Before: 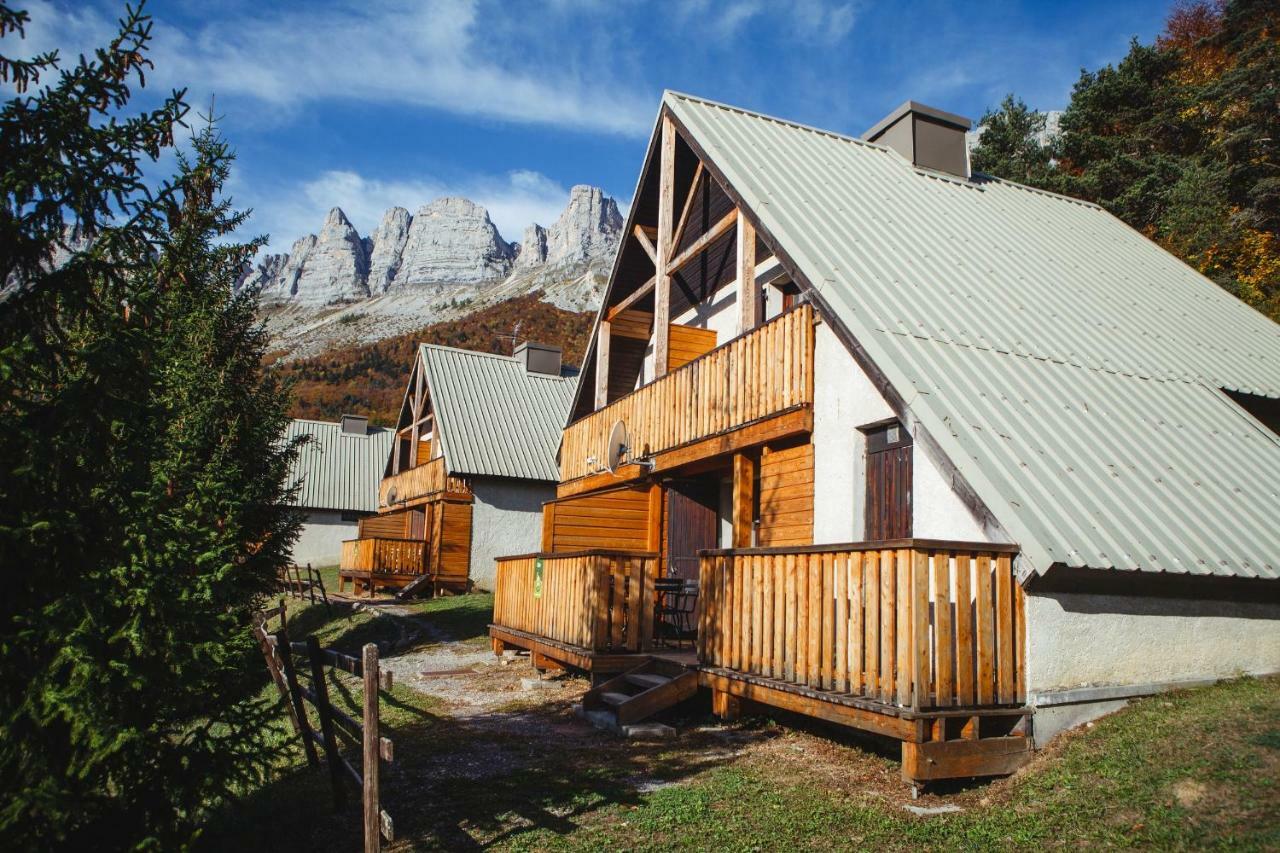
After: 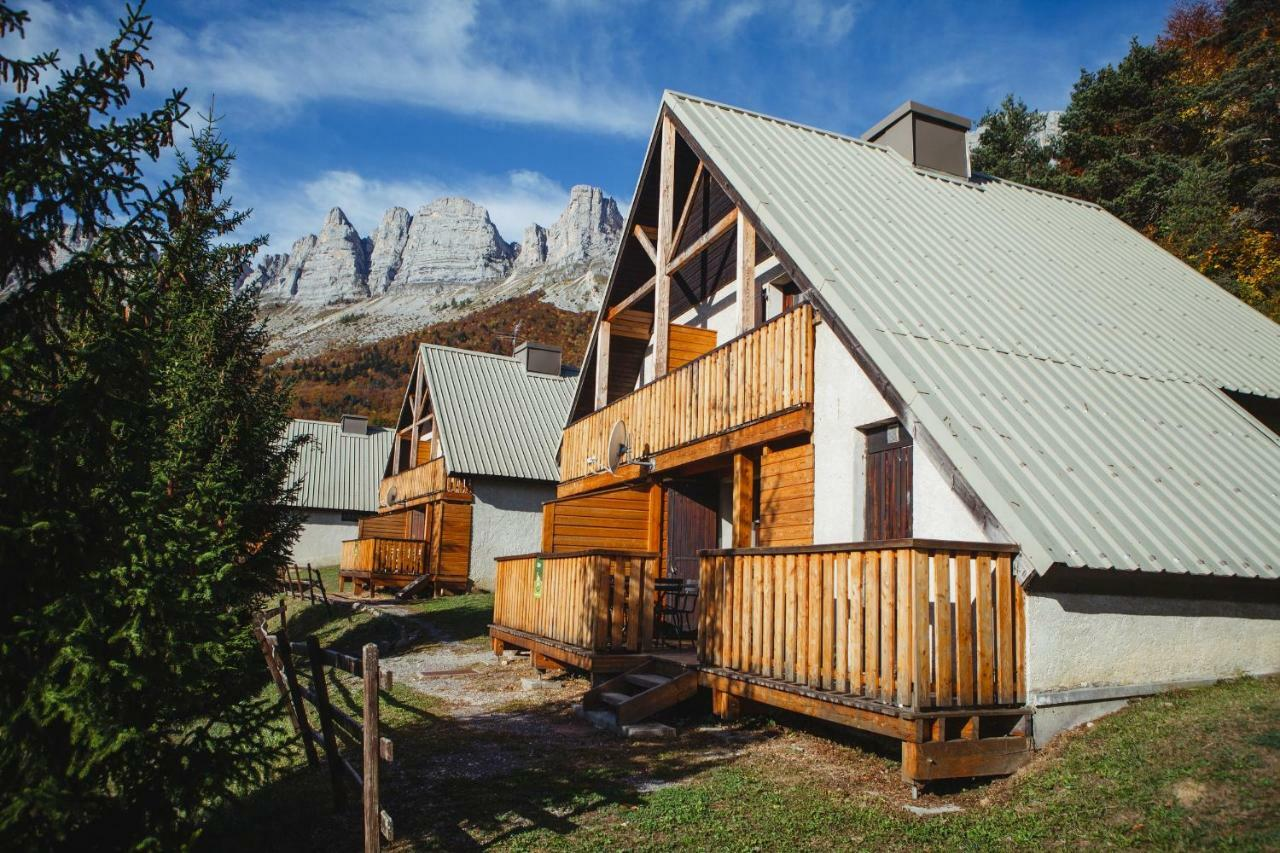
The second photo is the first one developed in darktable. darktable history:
exposure: exposure -0.112 EV, compensate highlight preservation false
